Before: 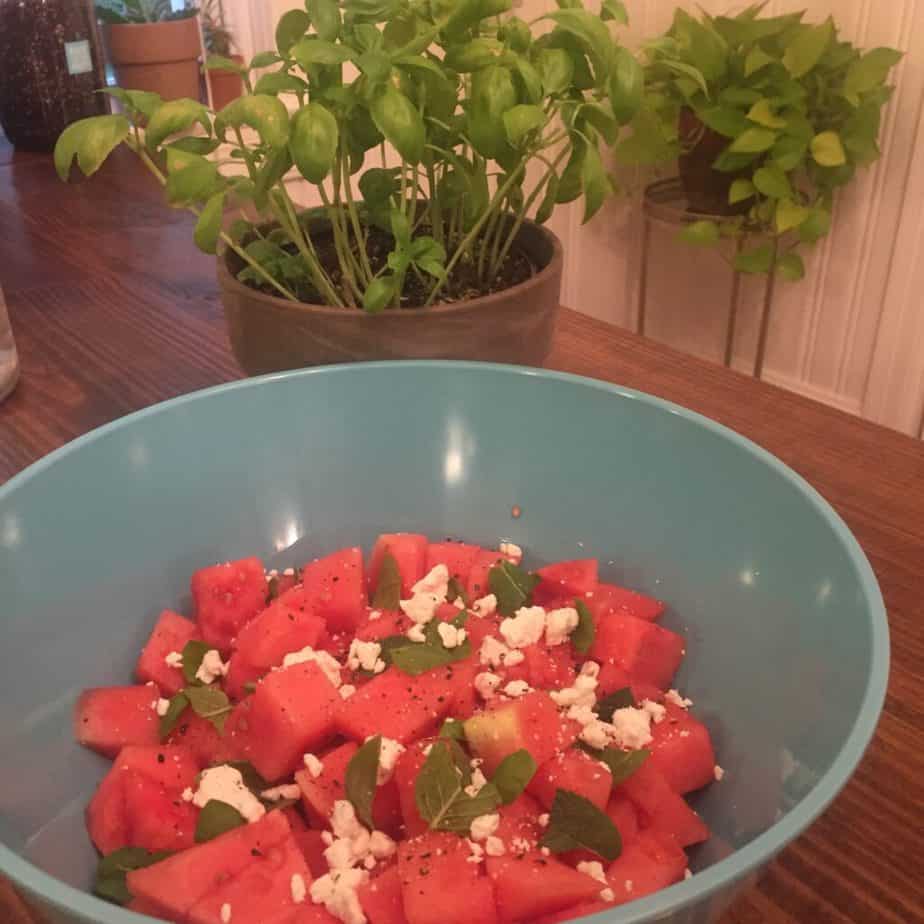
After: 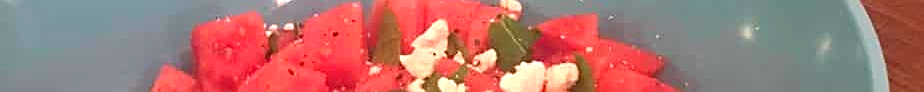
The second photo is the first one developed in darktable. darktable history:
sharpen: on, module defaults
white balance: red 1.009, blue 1.027
crop and rotate: top 59.084%, bottom 30.916%
haze removal: compatibility mode true, adaptive false
exposure: exposure 0.6 EV, compensate highlight preservation false
